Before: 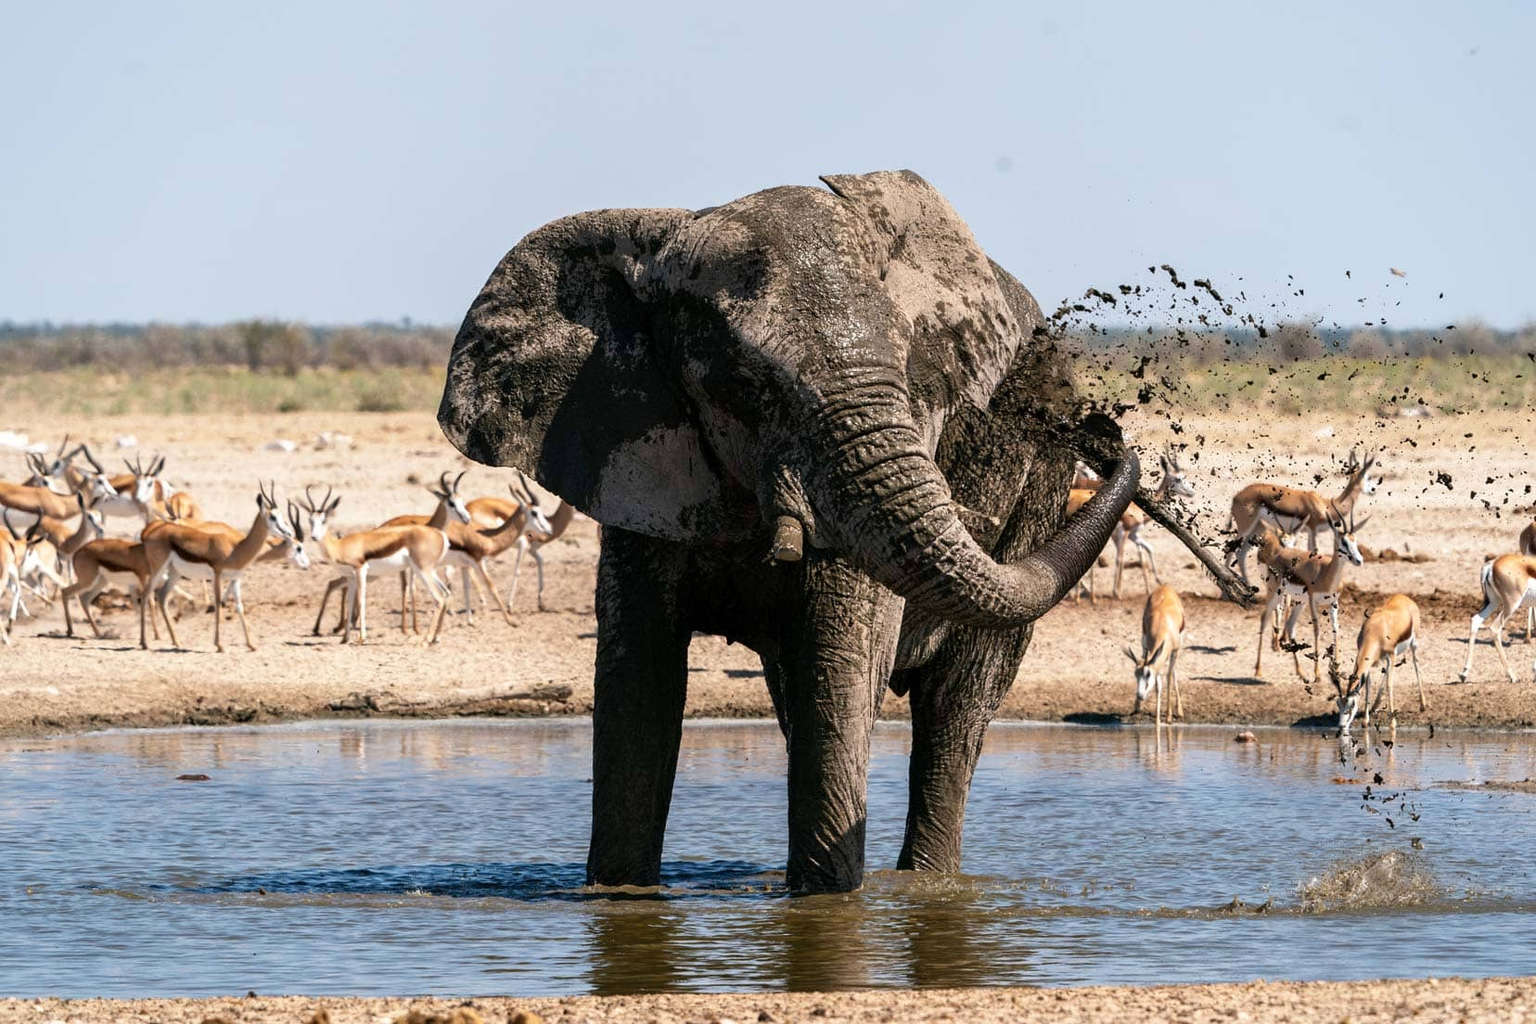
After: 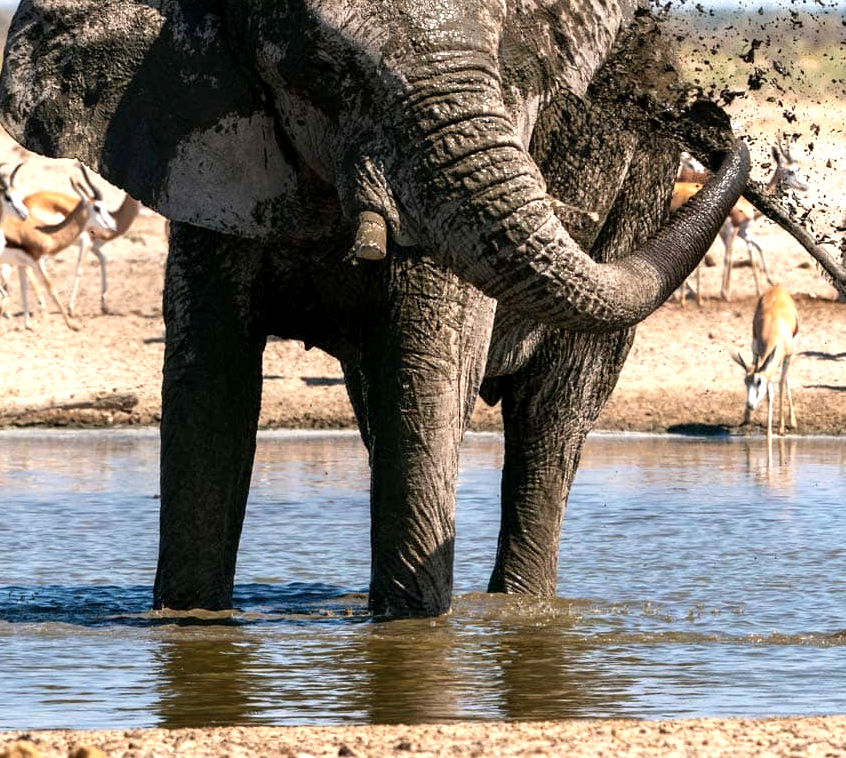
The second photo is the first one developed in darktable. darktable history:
exposure: black level correction 0.001, exposure 0.498 EV, compensate highlight preservation false
crop and rotate: left 29.023%, top 31.305%, right 19.861%
